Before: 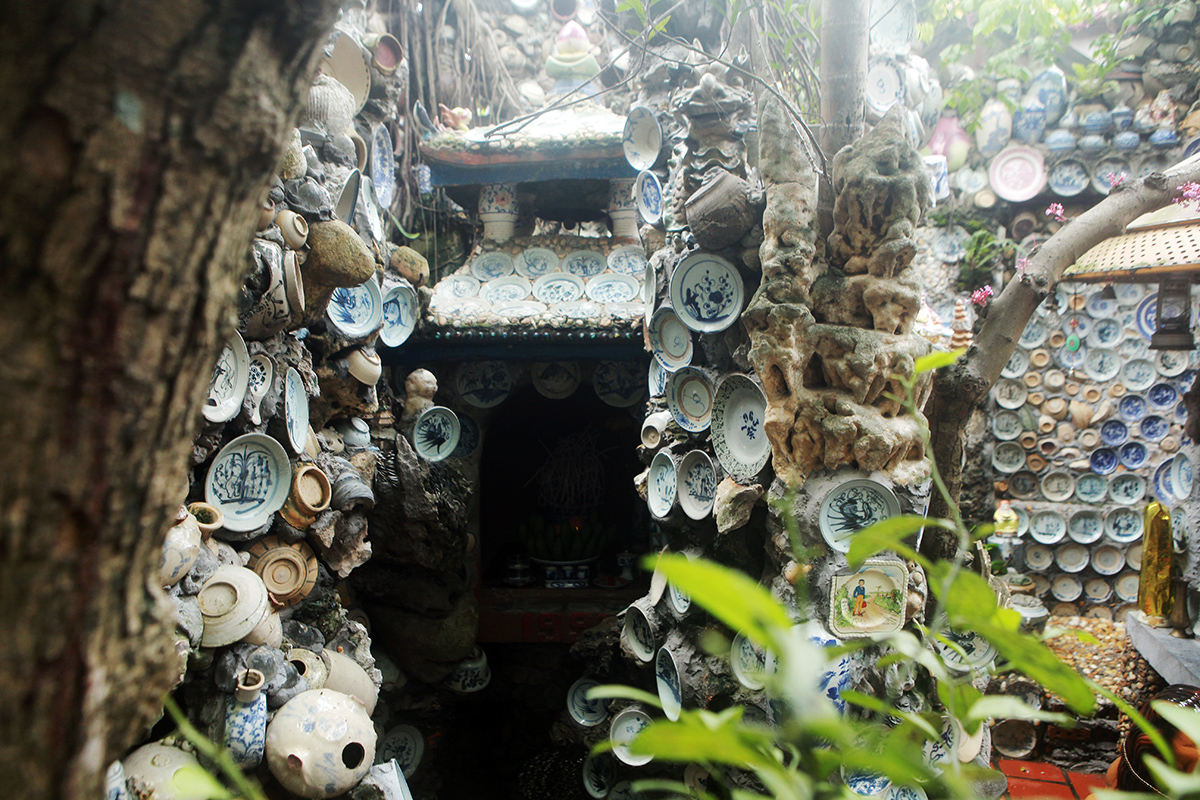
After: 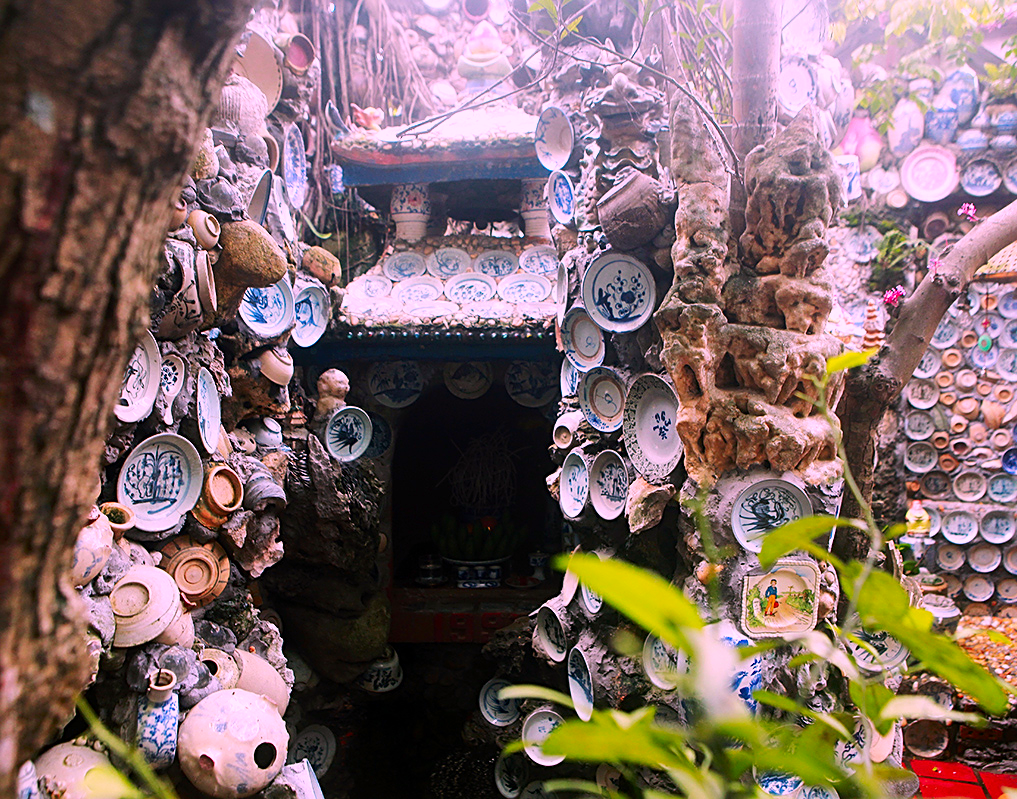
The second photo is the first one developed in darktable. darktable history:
crop: left 7.353%, right 7.851%
contrast brightness saturation: contrast 0.071
sharpen: on, module defaults
shadows and highlights: radius 127.43, shadows 30.56, highlights -30.5, low approximation 0.01, soften with gaussian
color correction: highlights a* 19.19, highlights b* -11.93, saturation 1.63
